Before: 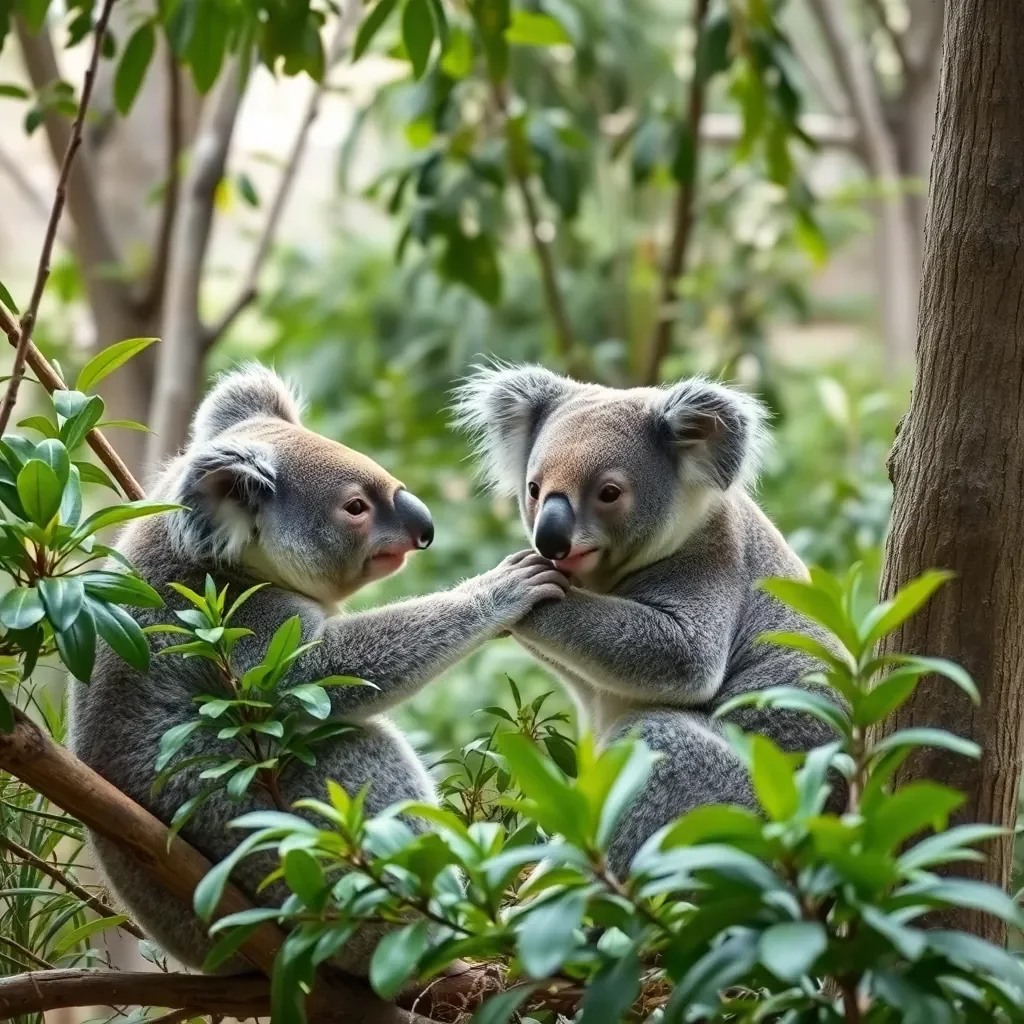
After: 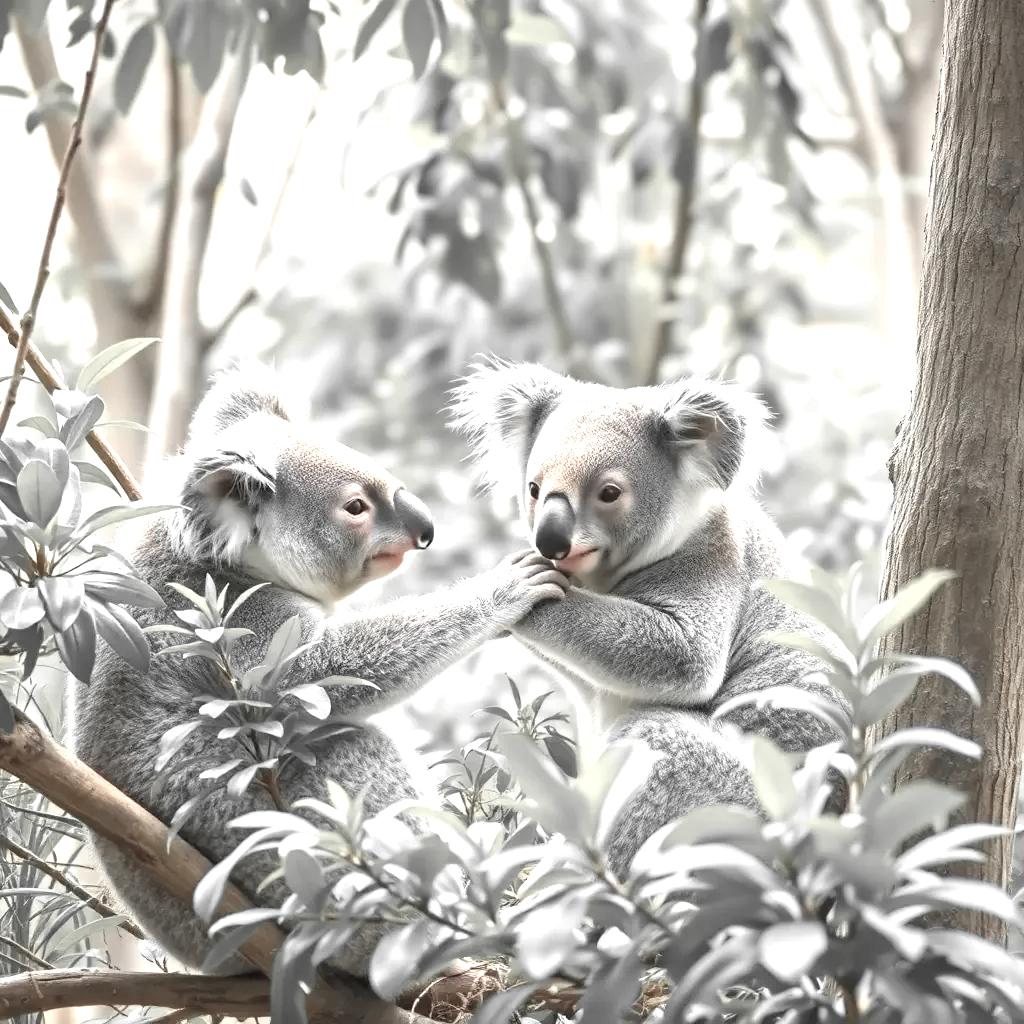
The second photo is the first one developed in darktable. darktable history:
exposure: black level correction 0, exposure 1.4 EV, compensate highlight preservation false
color zones: curves: ch0 [(0, 0.447) (0.184, 0.543) (0.323, 0.476) (0.429, 0.445) (0.571, 0.443) (0.714, 0.451) (0.857, 0.452) (1, 0.447)]; ch1 [(0, 0.464) (0.176, 0.46) (0.287, 0.177) (0.429, 0.002) (0.571, 0) (0.714, 0) (0.857, 0) (1, 0.464)], mix 20%
color calibration: x 0.334, y 0.349, temperature 5426 K
contrast brightness saturation: brightness 0.18, saturation -0.5
